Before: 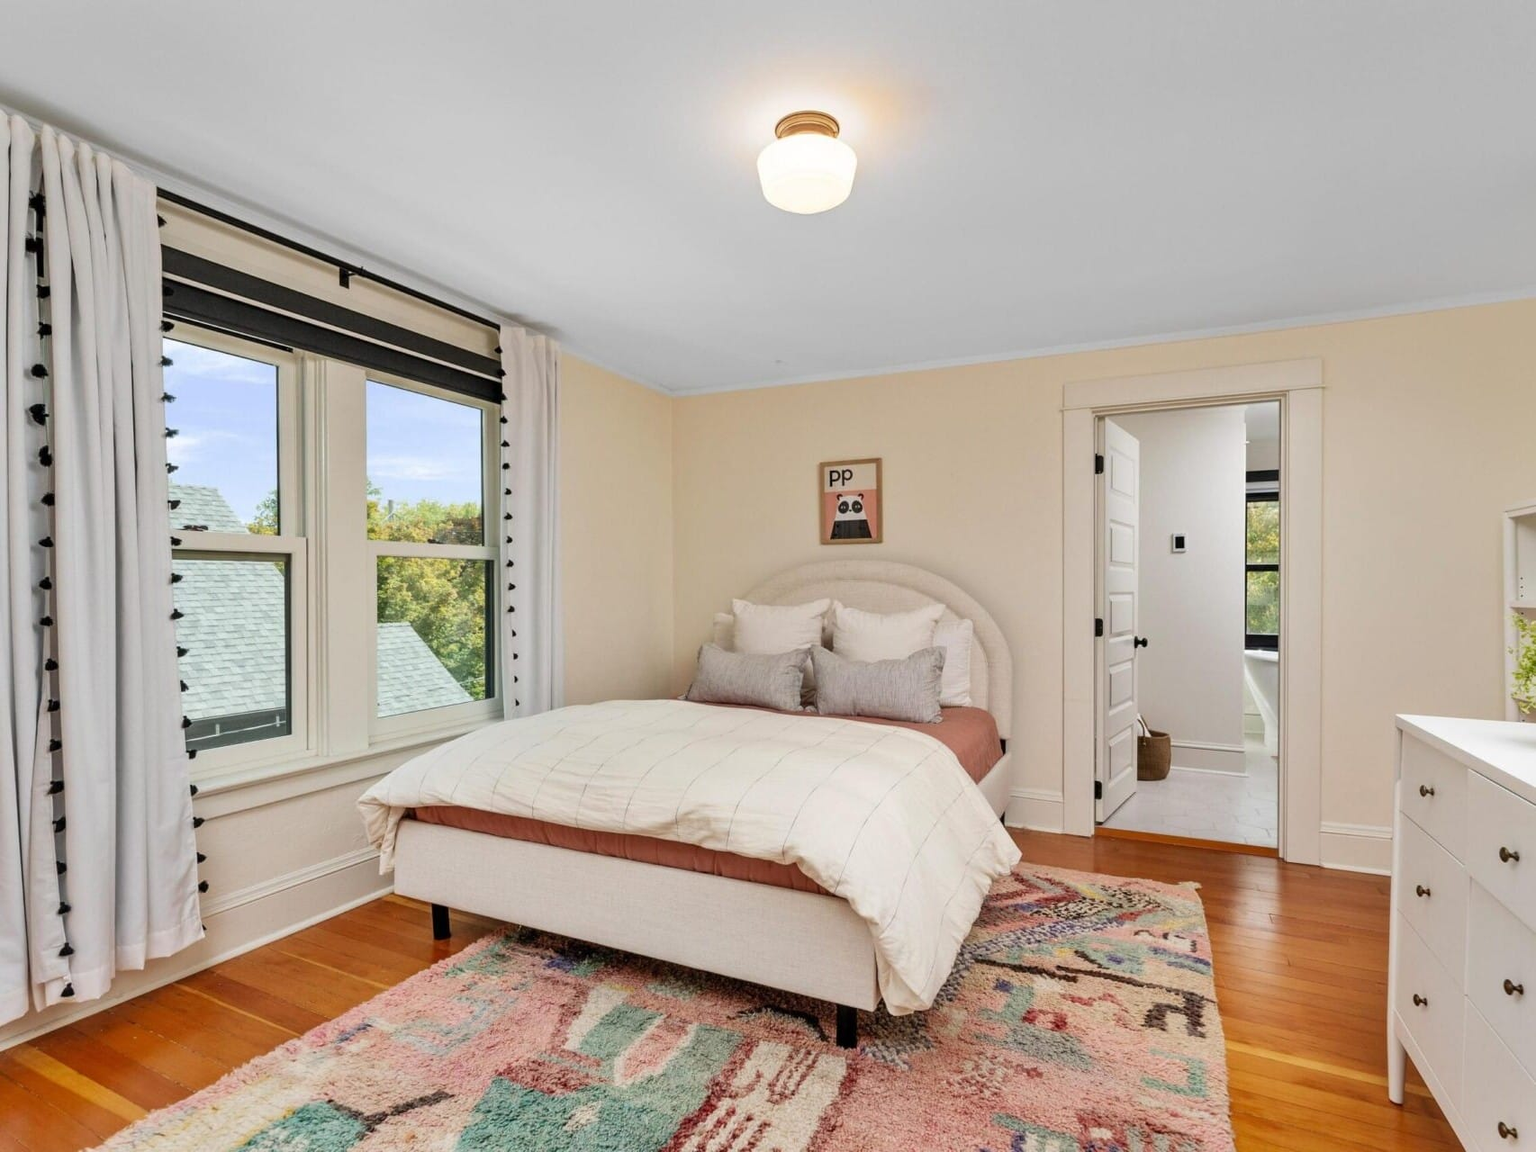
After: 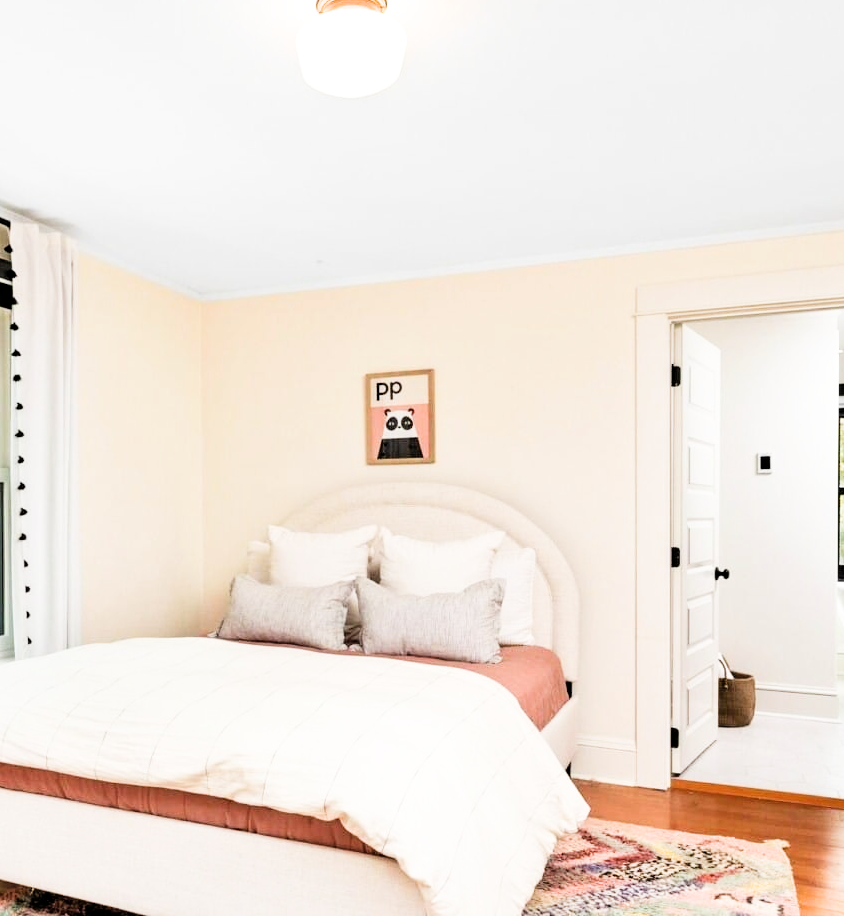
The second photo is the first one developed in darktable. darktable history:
crop: left 31.999%, top 11.001%, right 18.486%, bottom 17.397%
filmic rgb: black relative exposure -5.1 EV, white relative exposure 3.53 EV, hardness 3.18, contrast 1.39, highlights saturation mix -49.08%
exposure: exposure 1.216 EV, compensate exposure bias true, compensate highlight preservation false
